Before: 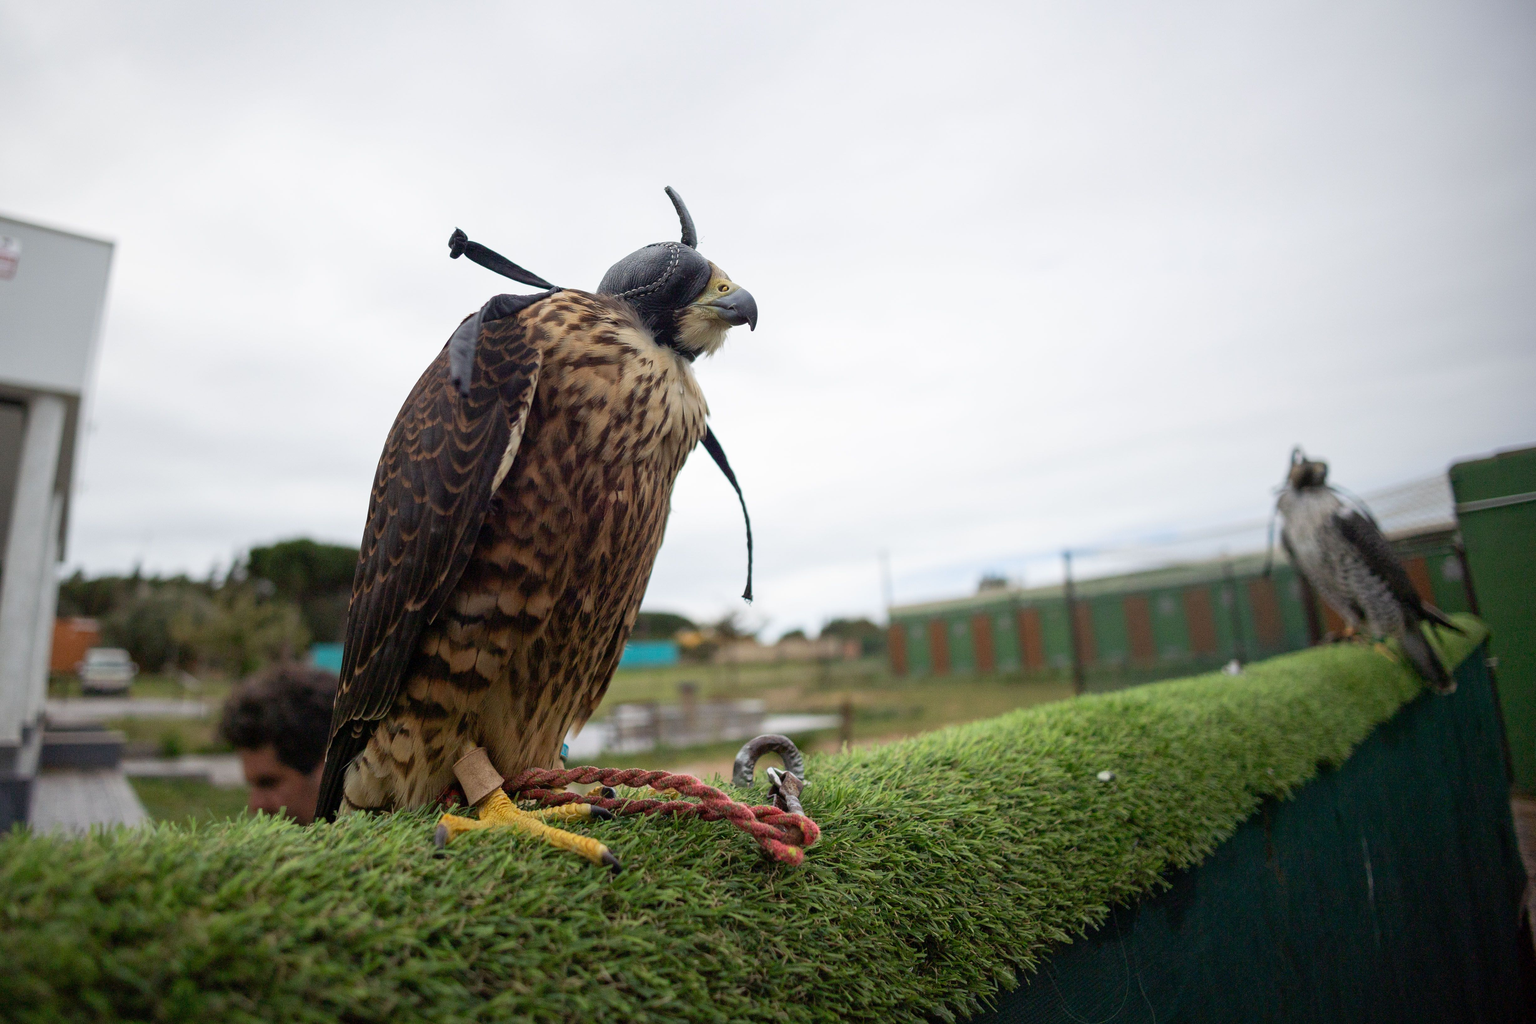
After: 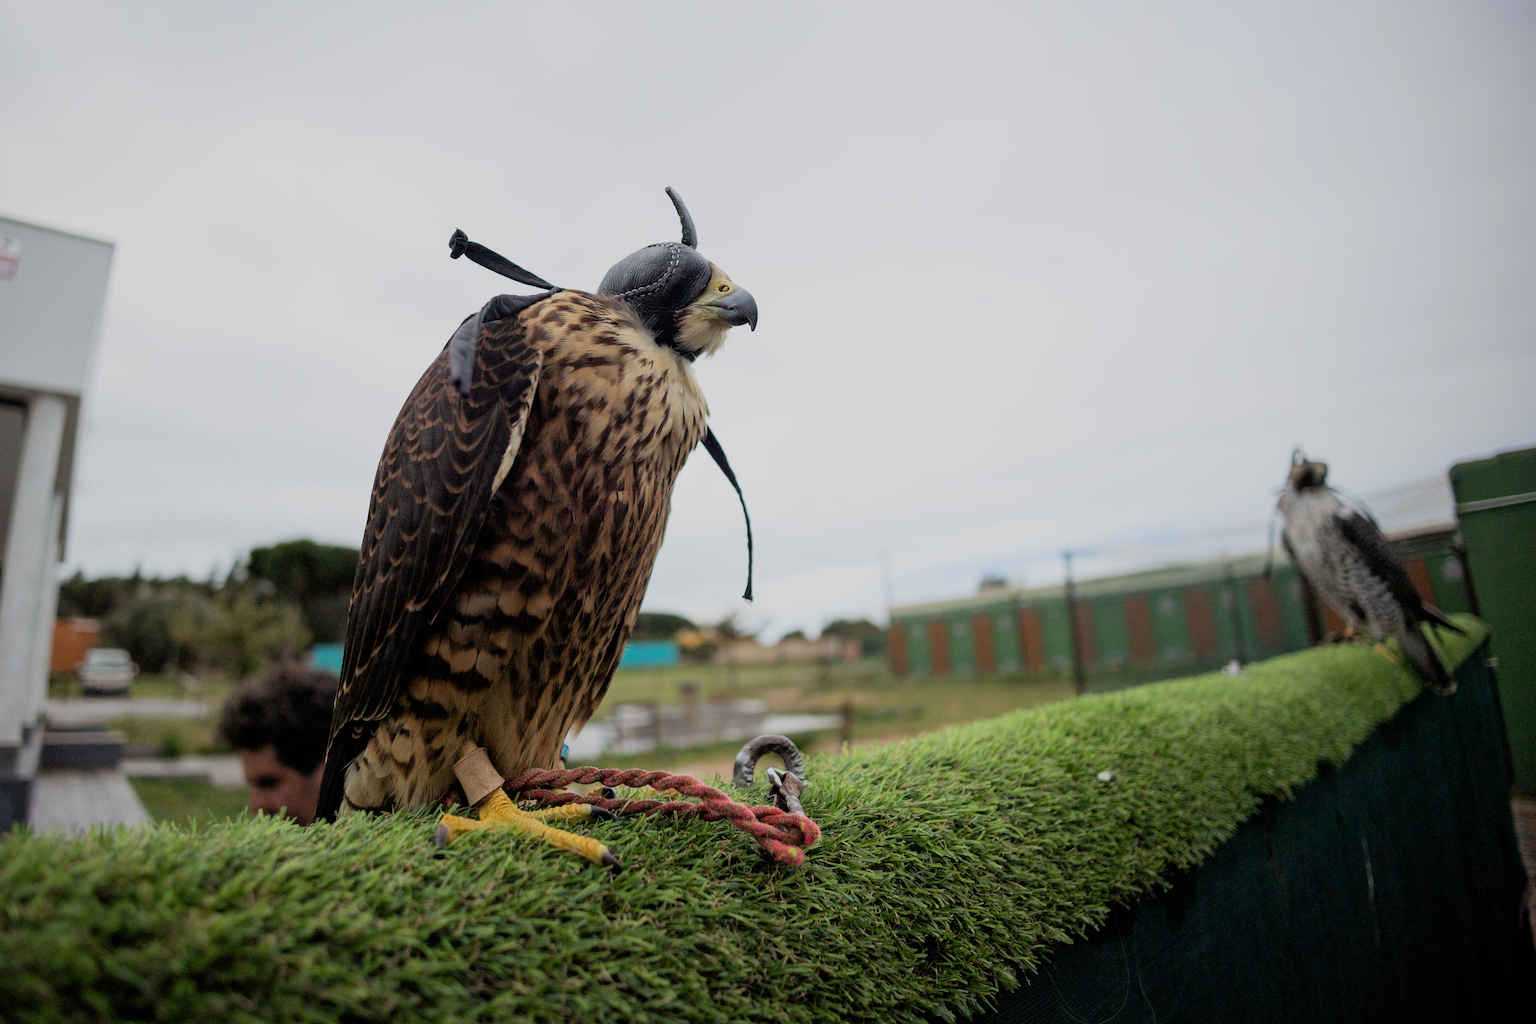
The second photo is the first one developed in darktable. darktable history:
levels: levels [0, 0.492, 0.984]
filmic rgb: black relative exposure -7.65 EV, white relative exposure 4.56 EV, hardness 3.61, color science v6 (2022)
